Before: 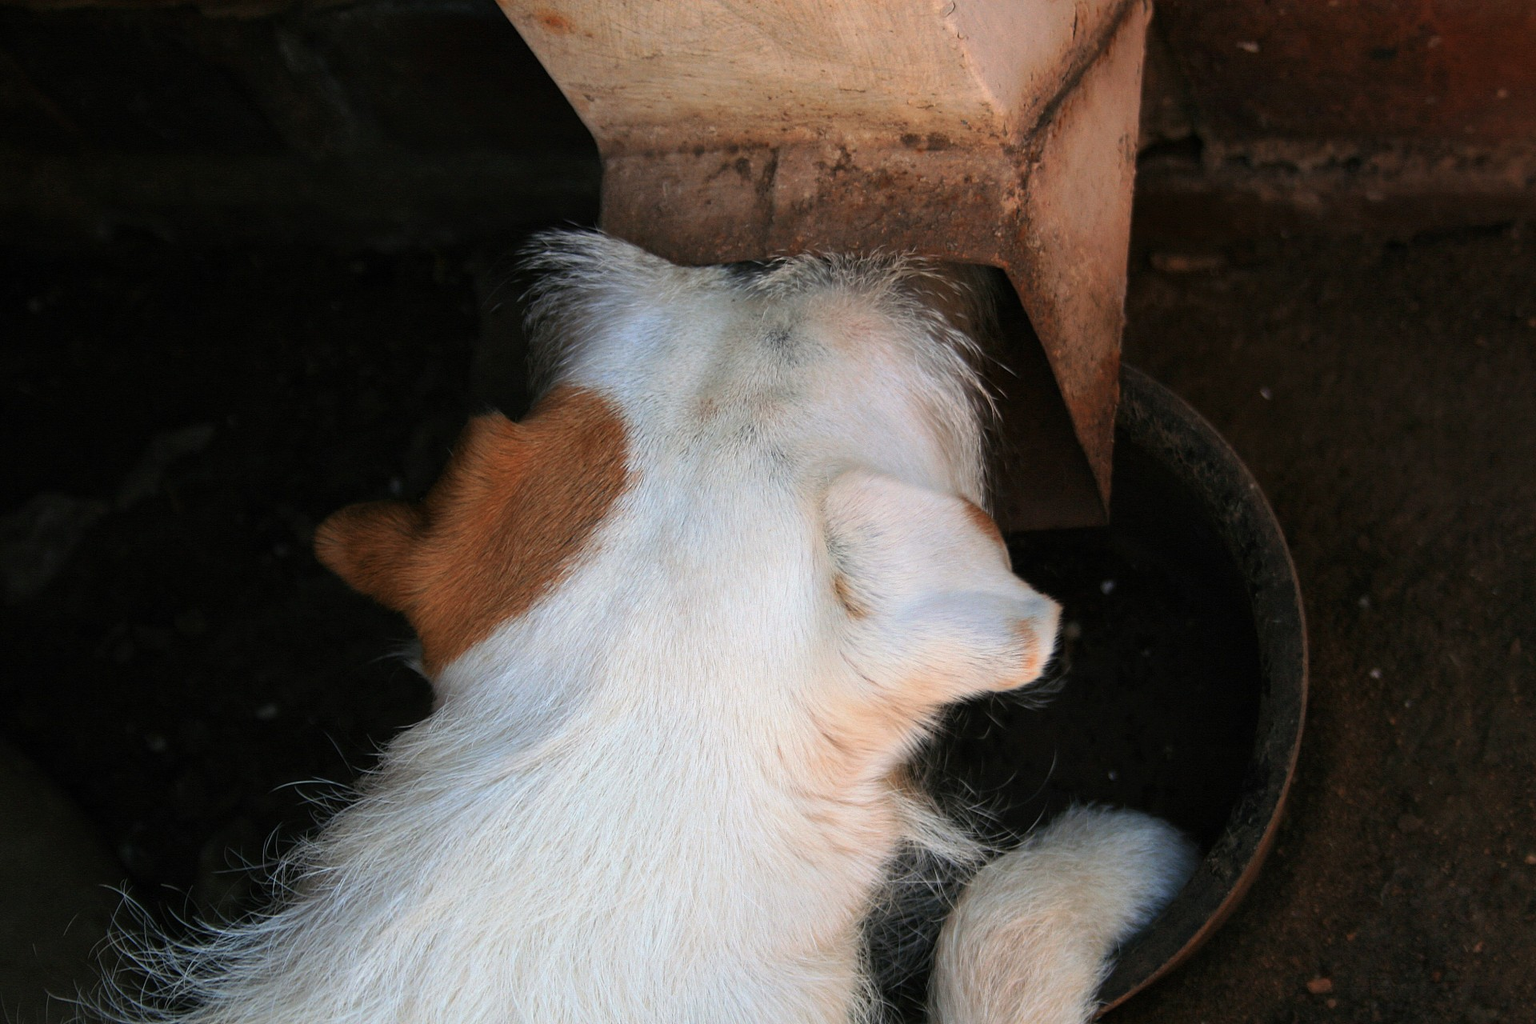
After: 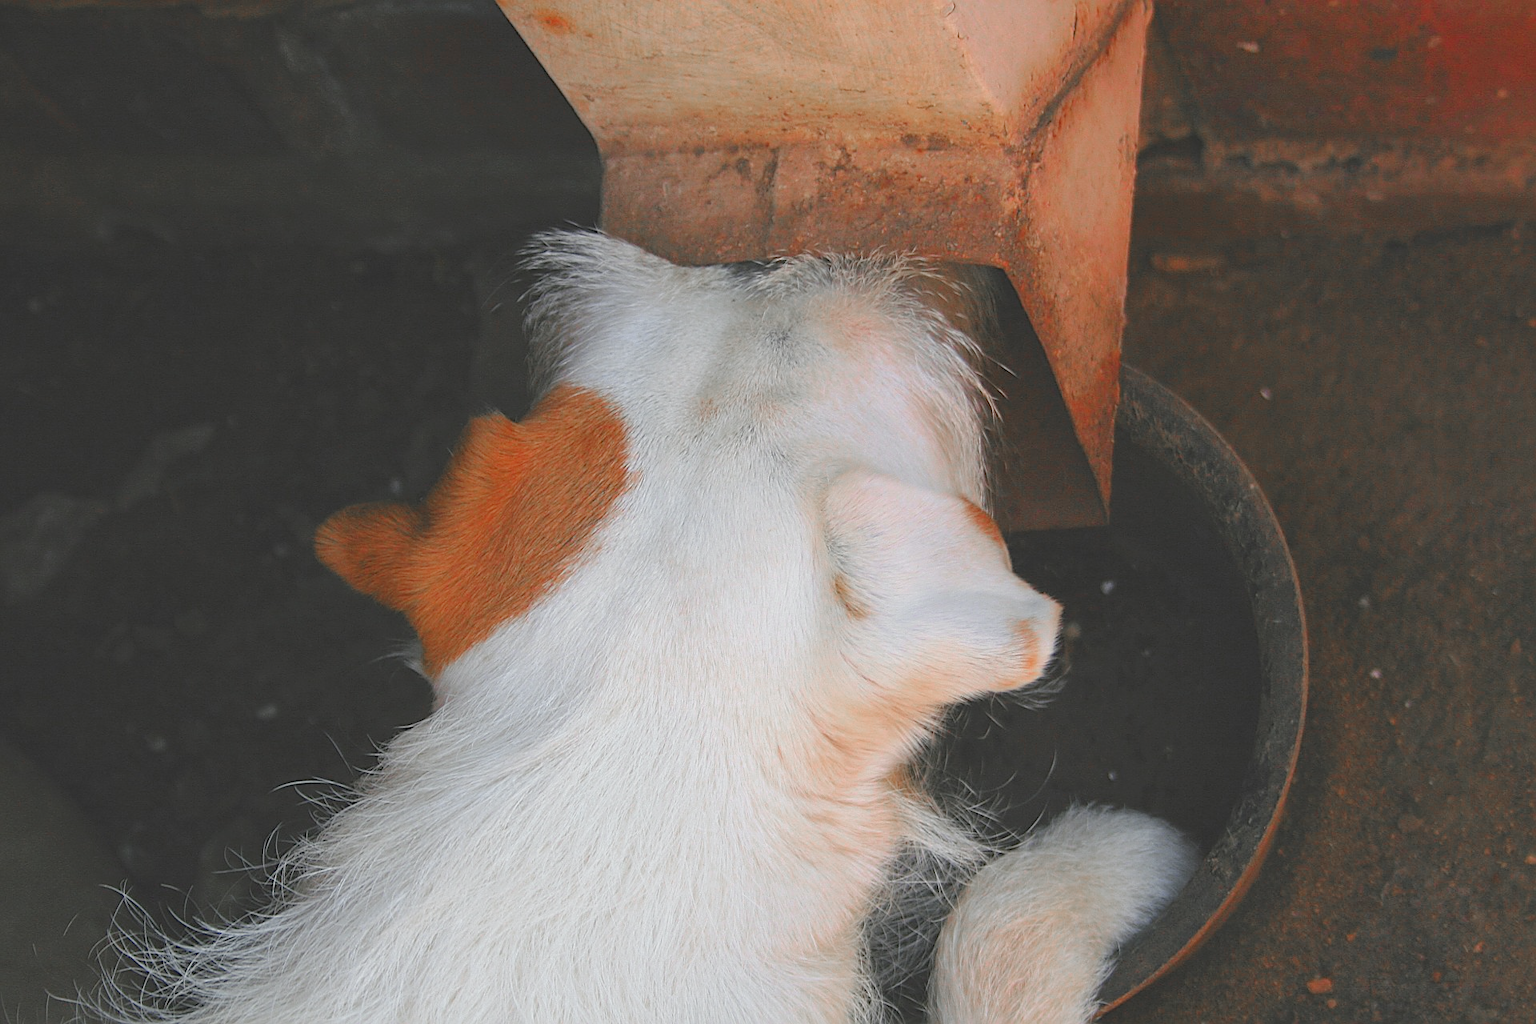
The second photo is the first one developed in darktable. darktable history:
tone curve: curves: ch0 [(0, 0) (0.004, 0.008) (0.077, 0.156) (0.169, 0.29) (0.774, 0.774) (0.988, 0.926)], color space Lab, linked channels, preserve colors none
color zones: curves: ch0 [(0, 0.48) (0.209, 0.398) (0.305, 0.332) (0.429, 0.493) (0.571, 0.5) (0.714, 0.5) (0.857, 0.5) (1, 0.48)]; ch1 [(0, 0.736) (0.143, 0.625) (0.225, 0.371) (0.429, 0.256) (0.571, 0.241) (0.714, 0.213) (0.857, 0.48) (1, 0.736)]; ch2 [(0, 0.448) (0.143, 0.498) (0.286, 0.5) (0.429, 0.5) (0.571, 0.5) (0.714, 0.5) (0.857, 0.5) (1, 0.448)]
color balance: lift [1.007, 1, 1, 1], gamma [1.097, 1, 1, 1]
sharpen: on, module defaults
